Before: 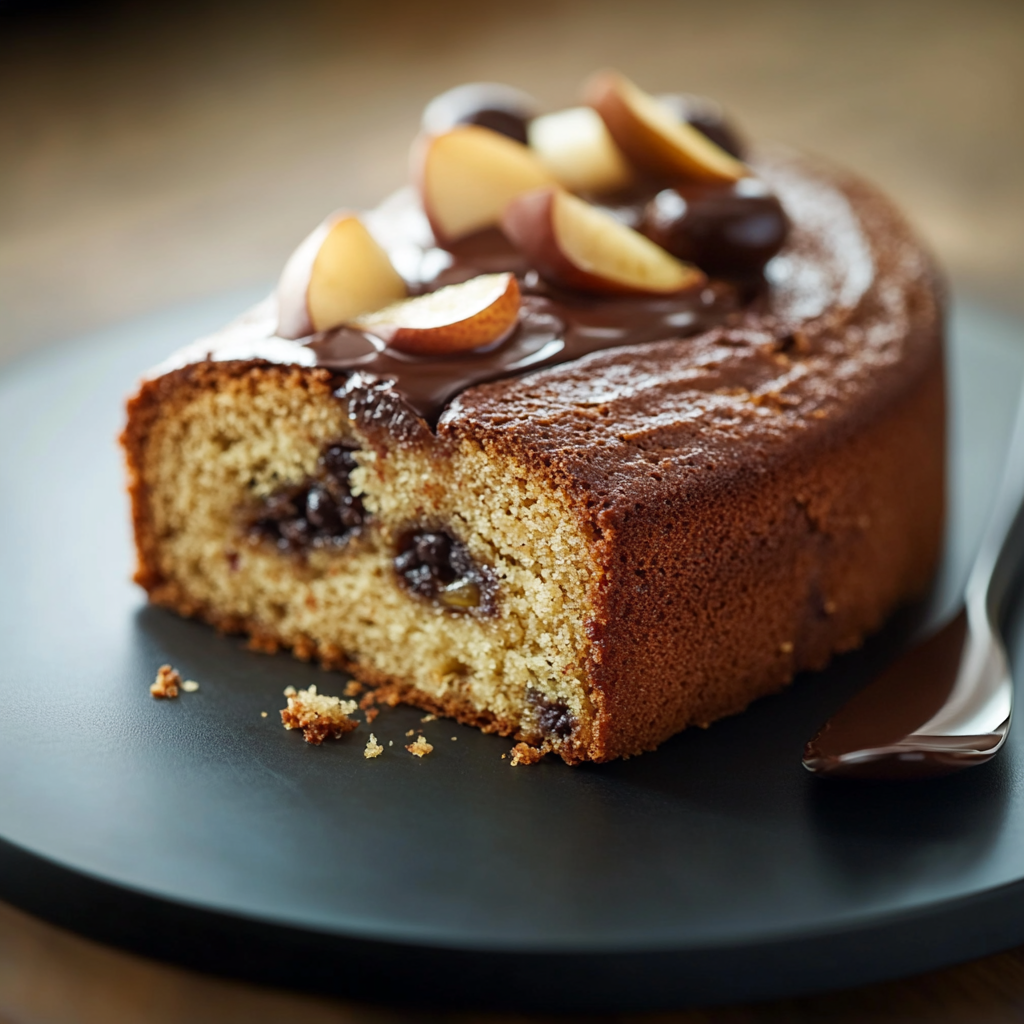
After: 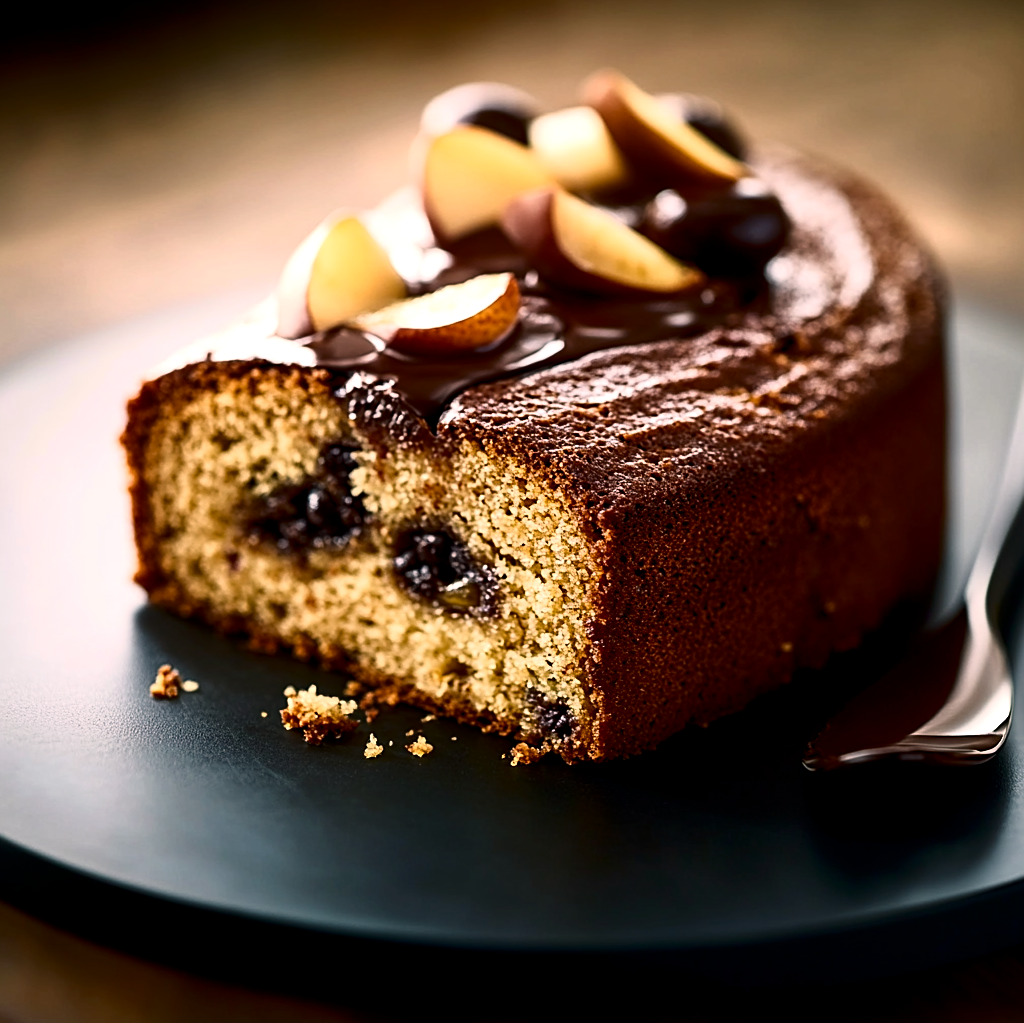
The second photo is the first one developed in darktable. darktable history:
crop: bottom 0.054%
tone curve: curves: ch0 [(0, 0) (0.042, 0.01) (0.223, 0.123) (0.59, 0.574) (0.802, 0.868) (1, 1)], color space Lab, independent channels, preserve colors none
sharpen: on, module defaults
color balance rgb: highlights gain › chroma 4.643%, highlights gain › hue 34.13°, global offset › luminance -0.468%, perceptual saturation grading › global saturation 0.081%, global vibrance 25.043%, contrast 20.016%
